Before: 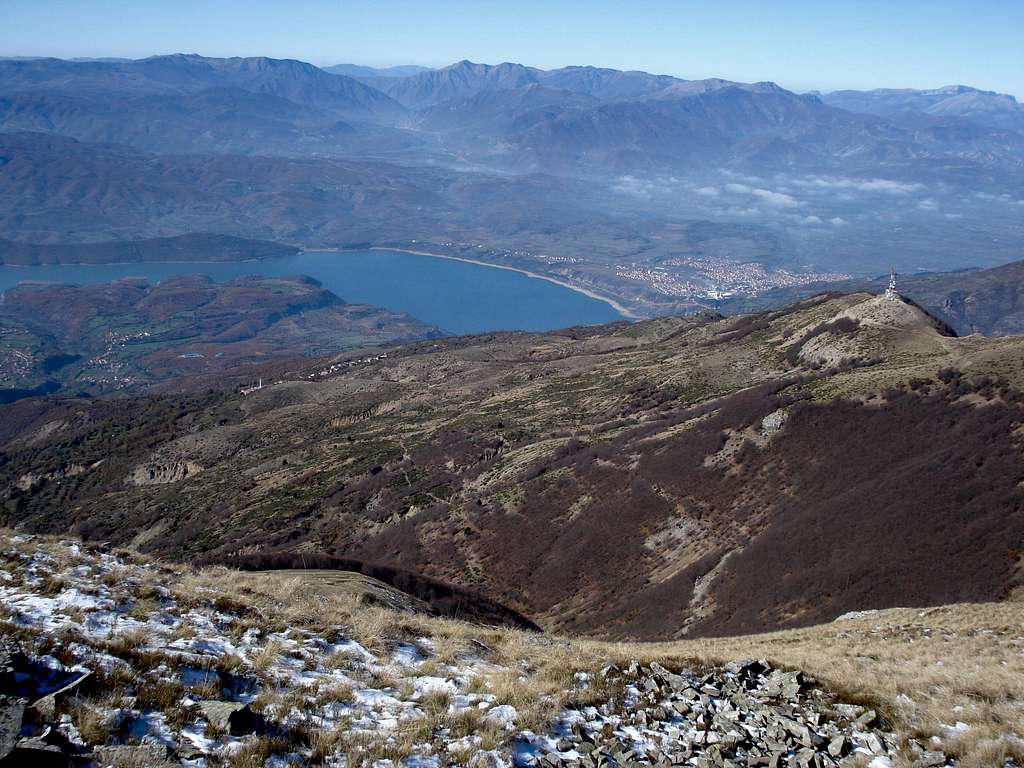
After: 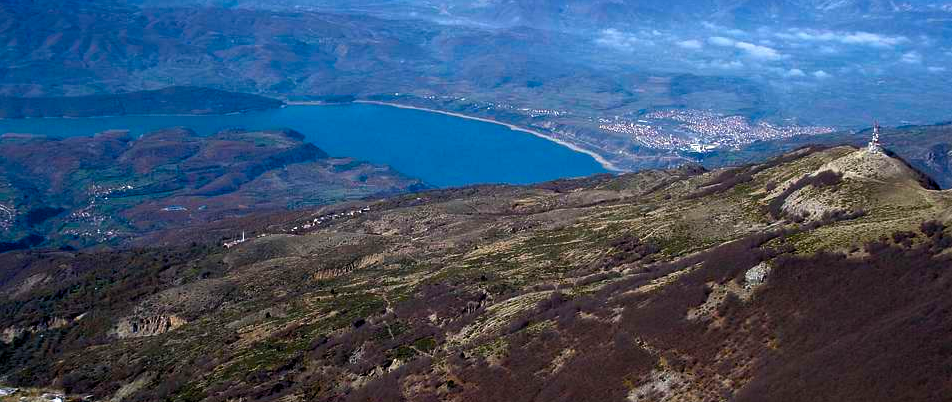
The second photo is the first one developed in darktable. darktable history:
color balance rgb: linear chroma grading › global chroma 9%, perceptual saturation grading › global saturation 36%, perceptual saturation grading › shadows 35%, perceptual brilliance grading › global brilliance 15%, perceptual brilliance grading › shadows -35%, global vibrance 15%
crop: left 1.744%, top 19.225%, right 5.069%, bottom 28.357%
